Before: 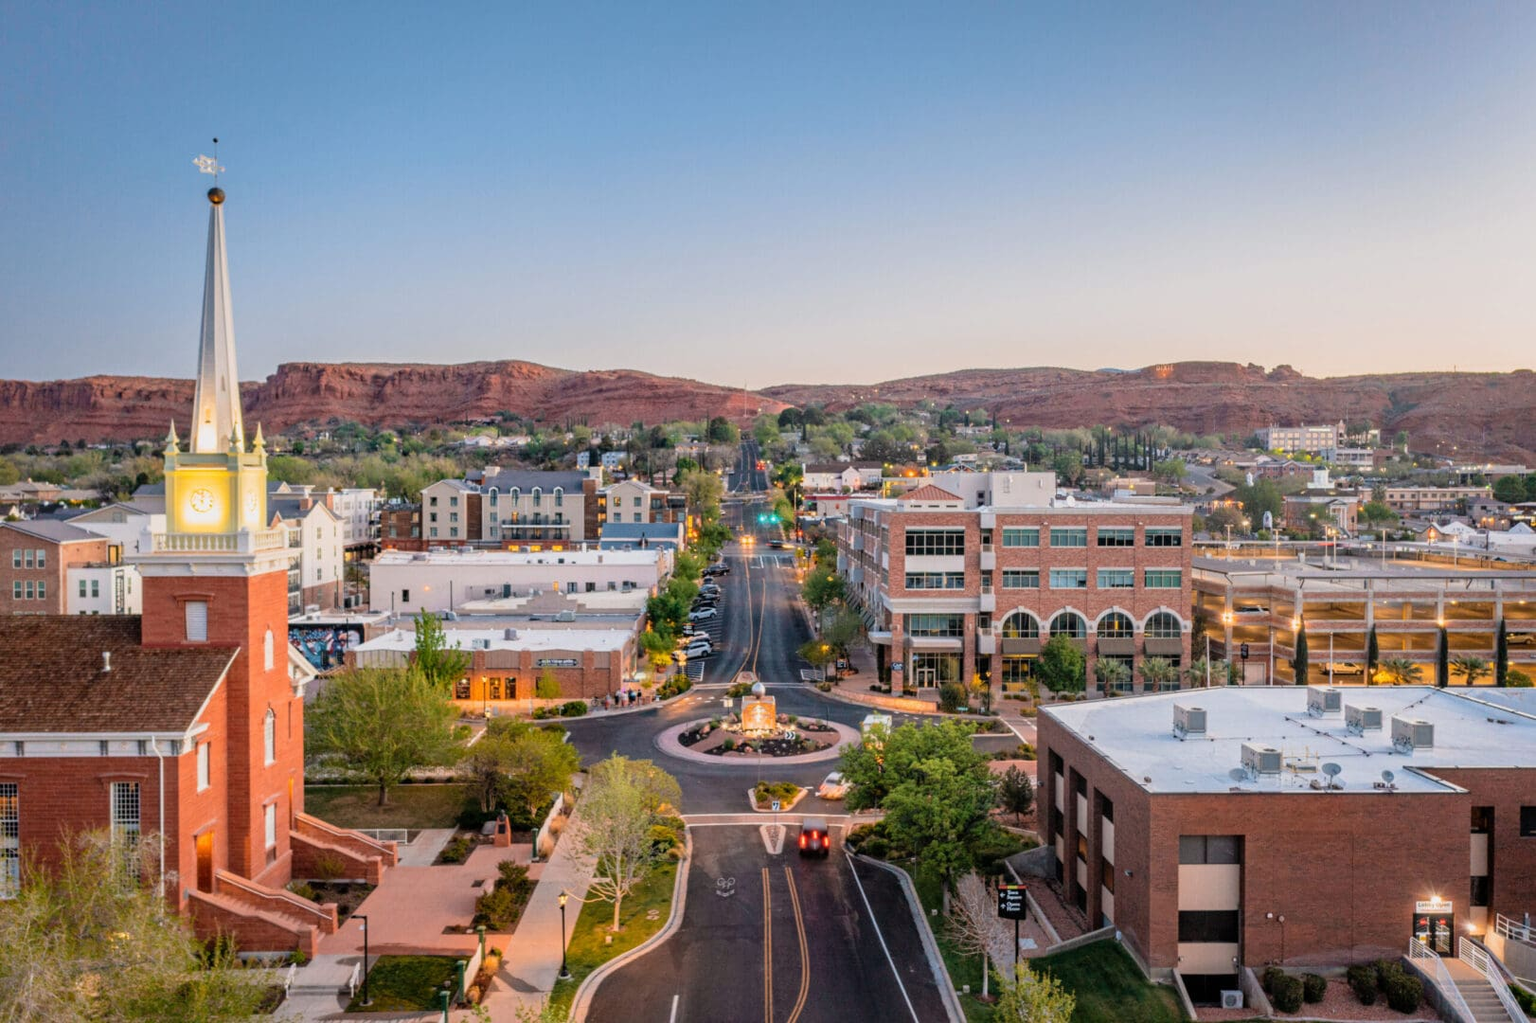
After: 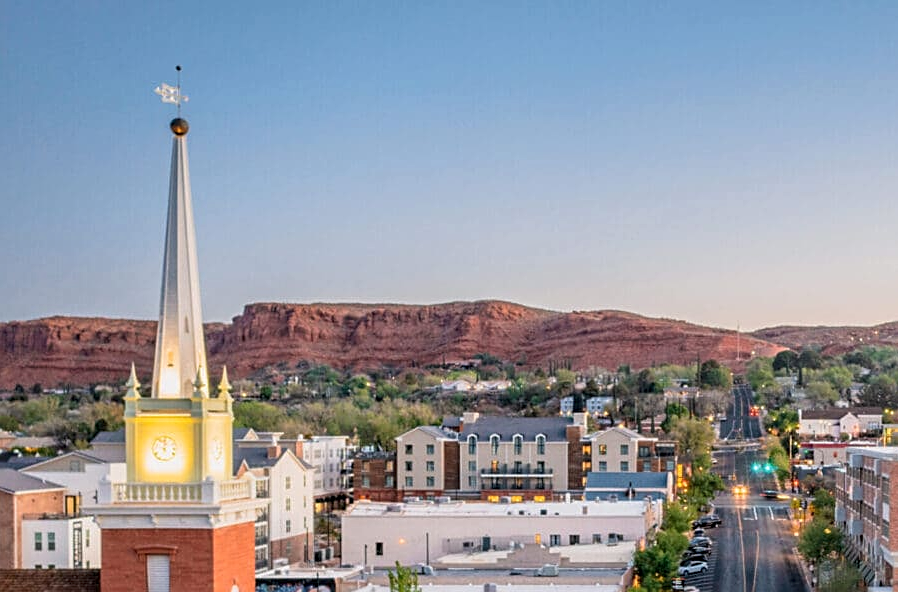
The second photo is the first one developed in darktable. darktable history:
sharpen: amount 0.49
local contrast: highlights 104%, shadows 99%, detail 119%, midtone range 0.2
crop and rotate: left 3.035%, top 7.558%, right 41.55%, bottom 37.596%
